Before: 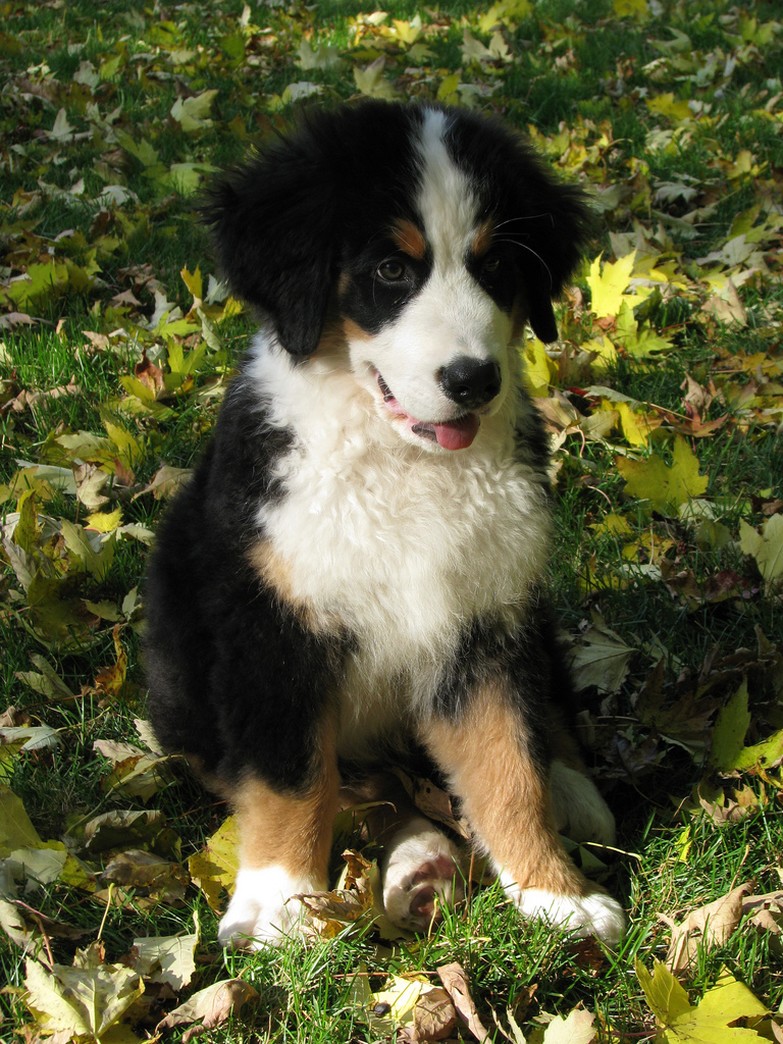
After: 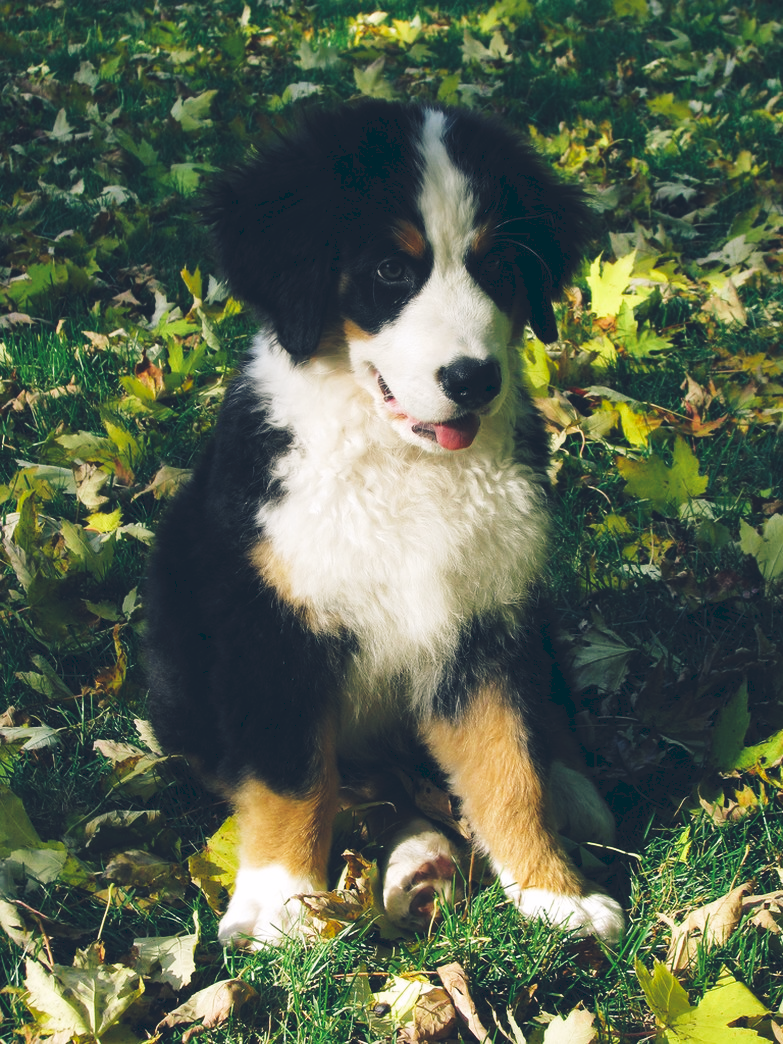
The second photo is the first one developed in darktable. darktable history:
tone curve: curves: ch0 [(0, 0) (0.003, 0.117) (0.011, 0.125) (0.025, 0.133) (0.044, 0.144) (0.069, 0.152) (0.1, 0.167) (0.136, 0.186) (0.177, 0.21) (0.224, 0.244) (0.277, 0.295) (0.335, 0.357) (0.399, 0.445) (0.468, 0.531) (0.543, 0.629) (0.623, 0.716) (0.709, 0.803) (0.801, 0.876) (0.898, 0.939) (1, 1)], preserve colors none
color look up table: target L [94.04, 90.62, 86.75, 87.57, 61.88, 65.76, 65.03, 56.6, 45.07, 31.92, 21.86, 3.447, 200.4, 90.16, 78.99, 74.8, 70.09, 65.34, 55.85, 58.74, 55.66, 57.85, 55.97, 47.96, 46.61, 46.05, 30.95, 30.31, 19.6, 73.15, 70.86, 59.28, 59.81, 53.18, 57.61, 44.5, 42.78, 33.56, 36.55, 32.67, 27.22, 11.36, 8.863, 84.56, 68.39, 67.02, 65.94, 45.86, 44.77], target a [-25.98, -24.71, -36.76, -41.34, -52.78, -52.95, -21.78, -16.14, -27.7, -31.53, -24.74, -8.24, 0, 6.678, 8.971, 24.39, 33.16, 1.448, 49.99, 5.829, 54.42, 25.71, 34.92, 67.46, 59.47, 56.7, 4.892, -2.713, 24.13, 26.88, 46.61, 59.27, 51.33, 81.36, 72.41, 62.62, 35.5, 23.09, 57.41, 57.62, 35.84, 29.62, 3.36, -5.722, -20.98, -33.25, -2.089, -6.012, -21.88], target b [75.47, 10.16, 40.4, 4.442, 42.41, 25.98, 24.24, 9.313, 33.64, 14.27, 1.93, -16.88, 0, 2.386, 74.76, 34.44, 21.2, 60.75, 56.77, 4.467, 28.33, 24.24, 59.51, 9.802, 32.36, 47.68, -1.847, 24.75, 11.01, -23.28, -41.9, -12.88, -15.66, -45.56, -60.55, -10.94, -83.34, -68.02, -27.02, -61.2, -18, -53.34, -38.01, -20.08, -26.76, -2.365, -48.74, -43.84, -8.454], num patches 49
